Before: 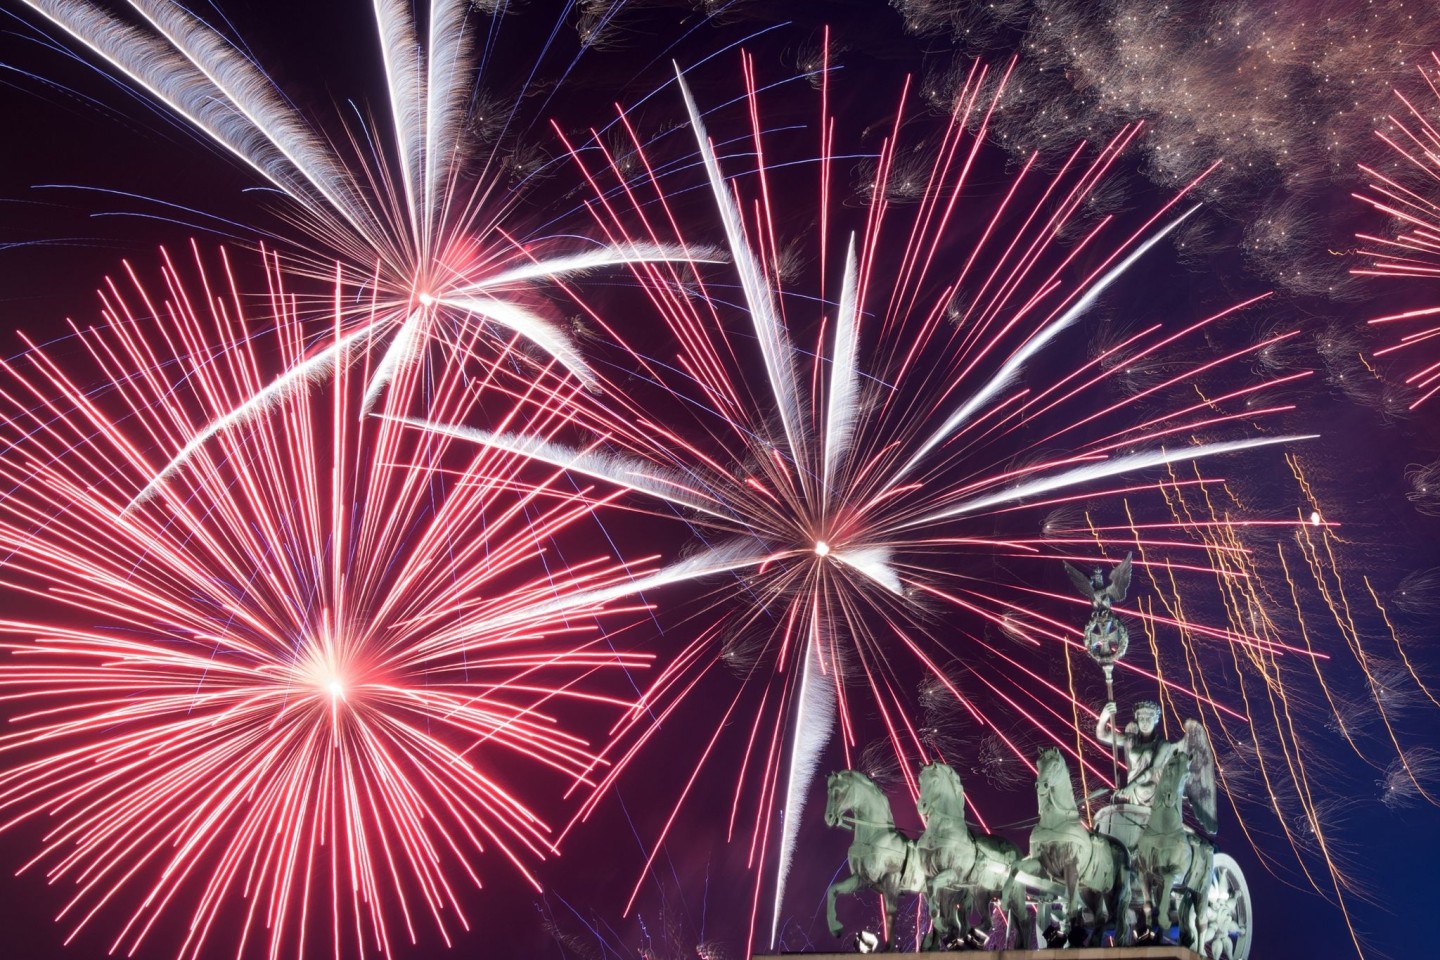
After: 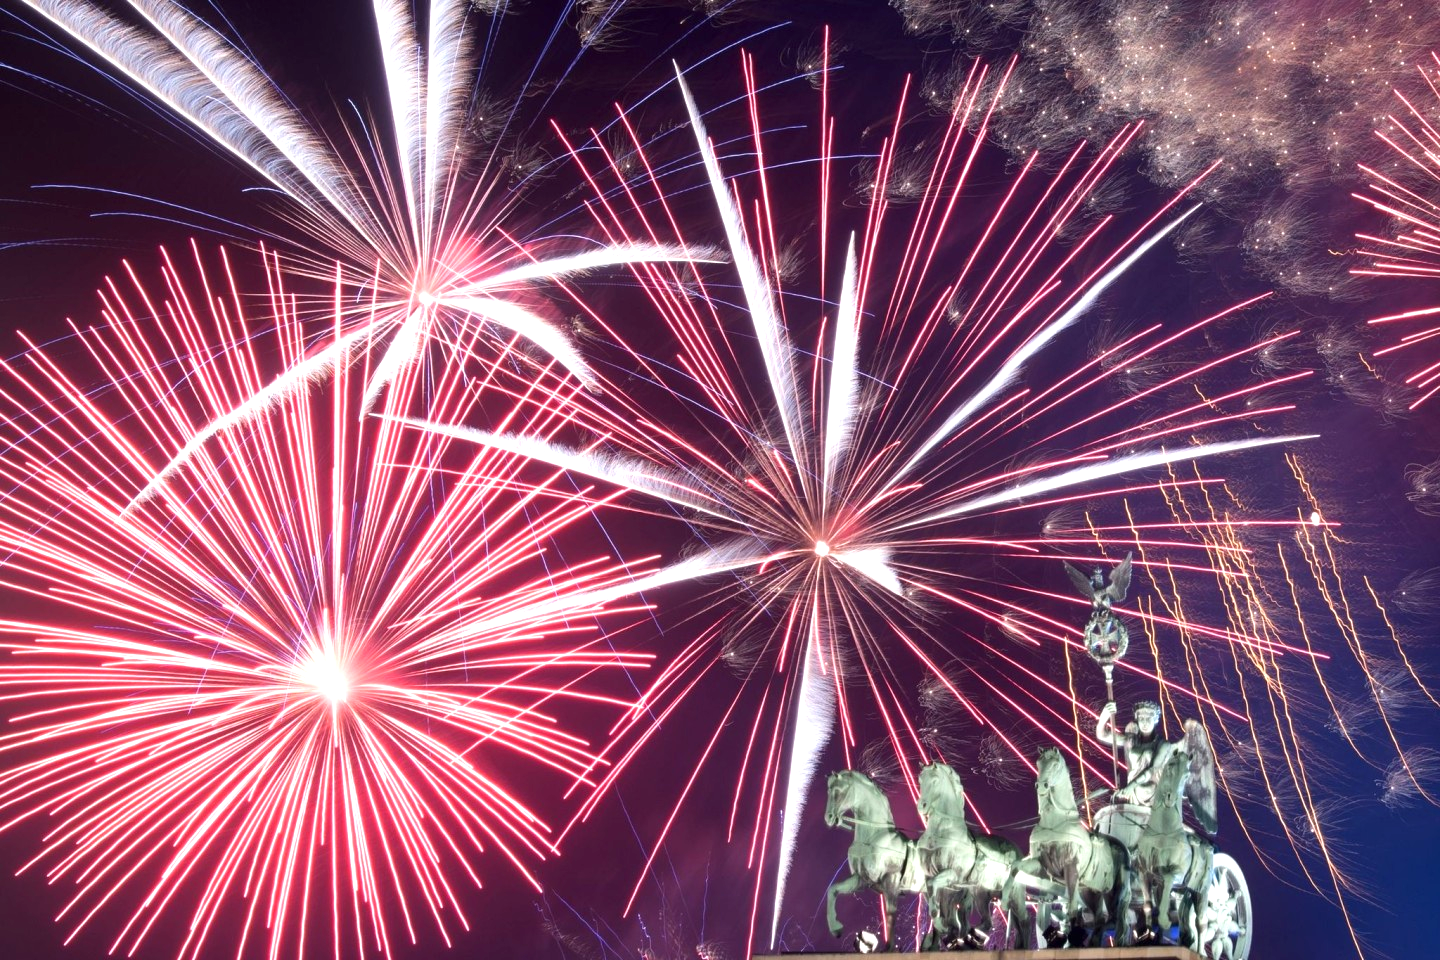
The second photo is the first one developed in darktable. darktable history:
exposure: exposure 0.781 EV, compensate highlight preservation false
